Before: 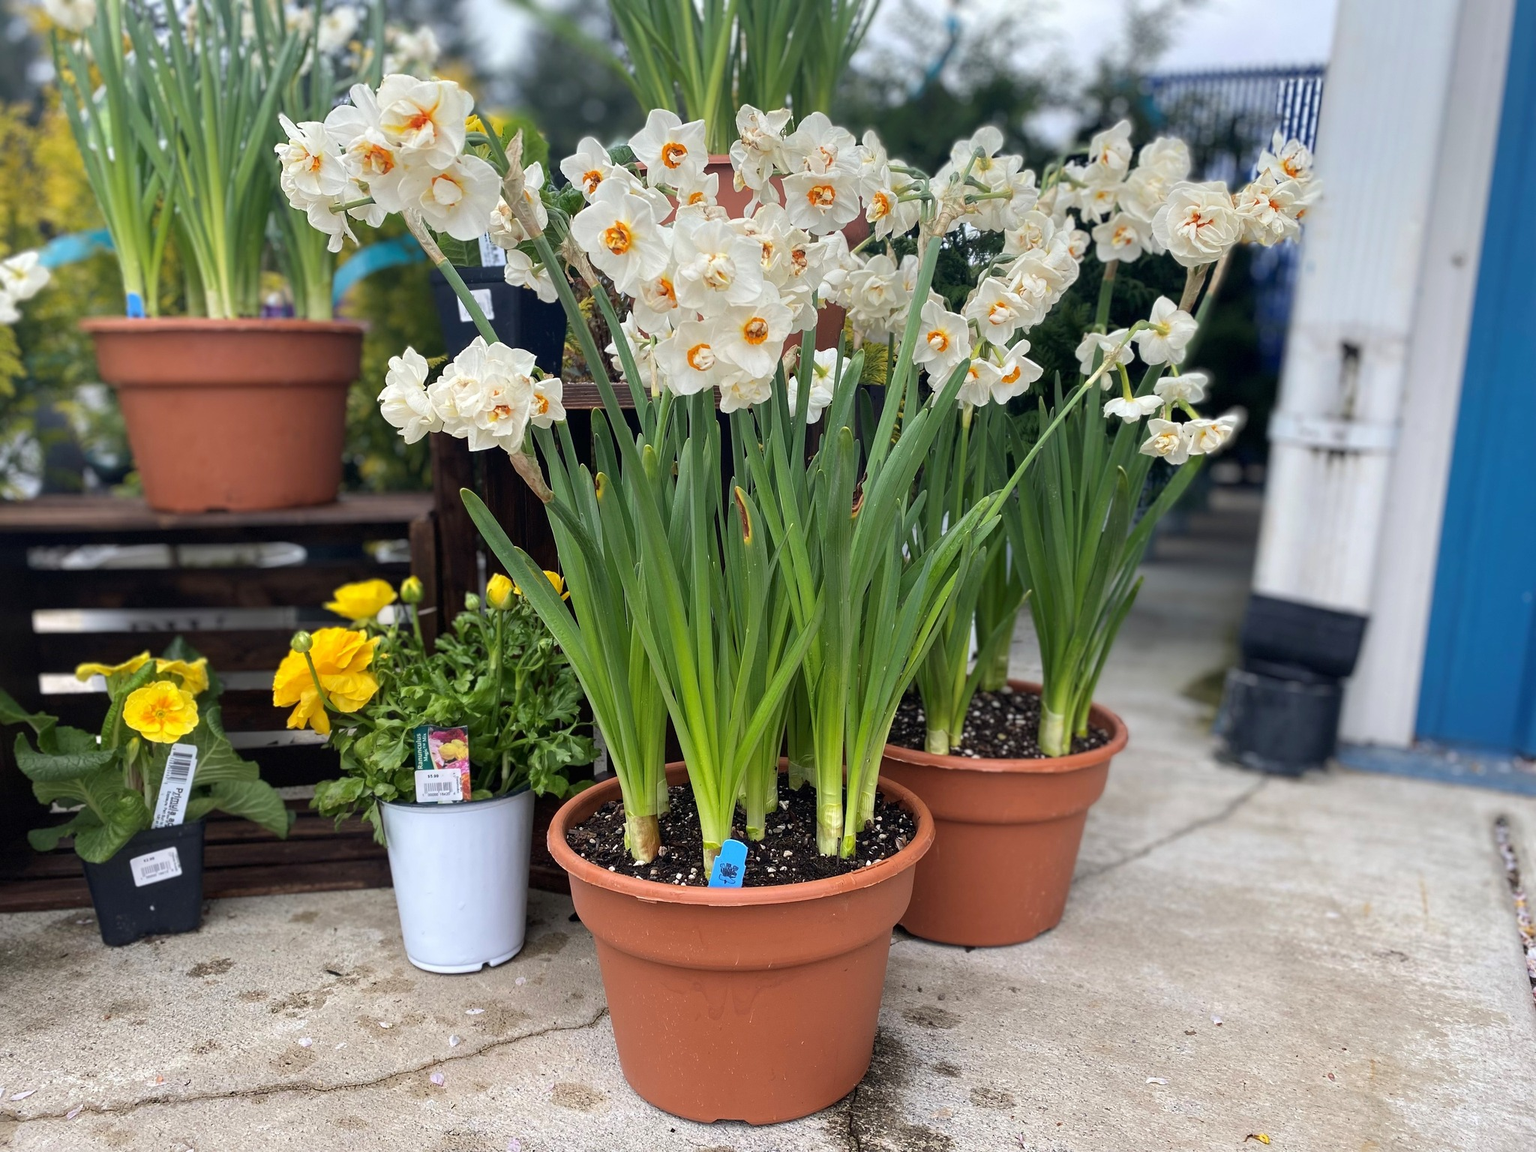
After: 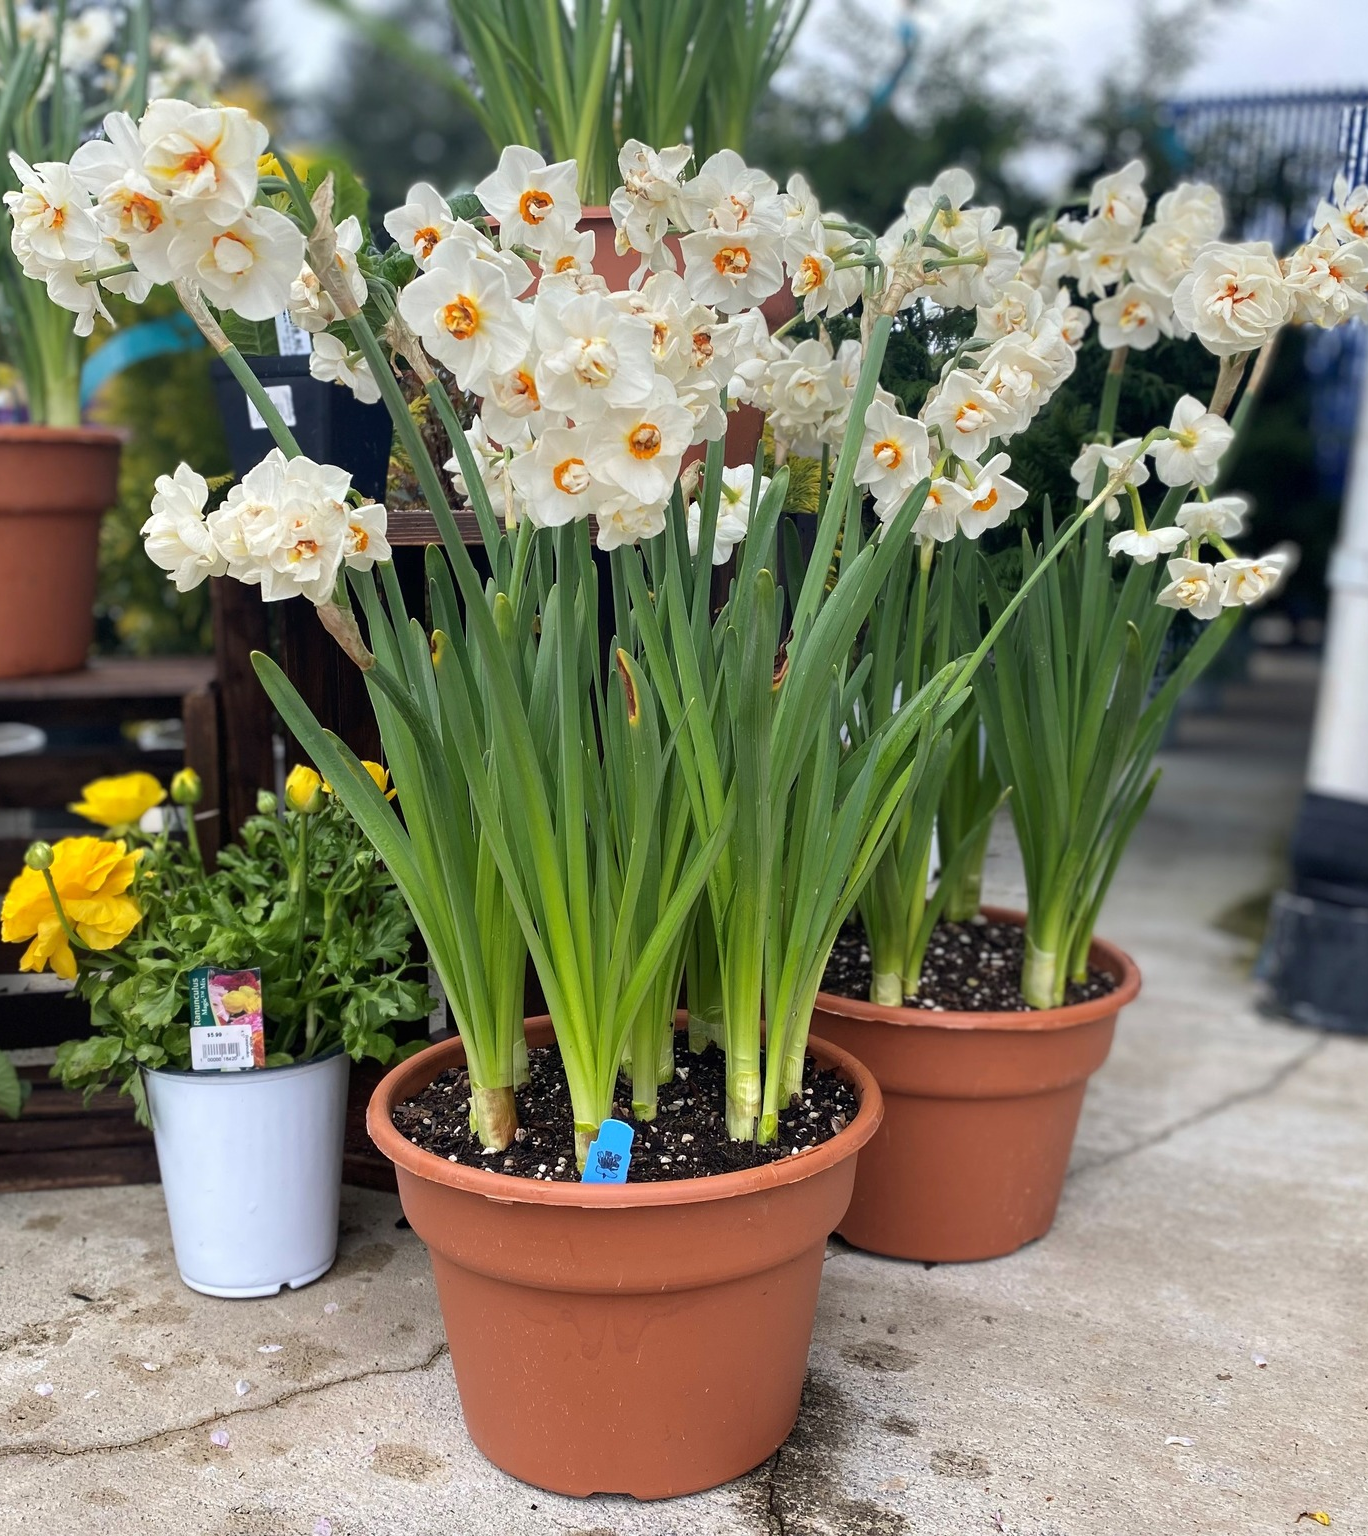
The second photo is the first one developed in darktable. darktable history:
crop and rotate: left 17.732%, right 15.423%
tone equalizer: on, module defaults
